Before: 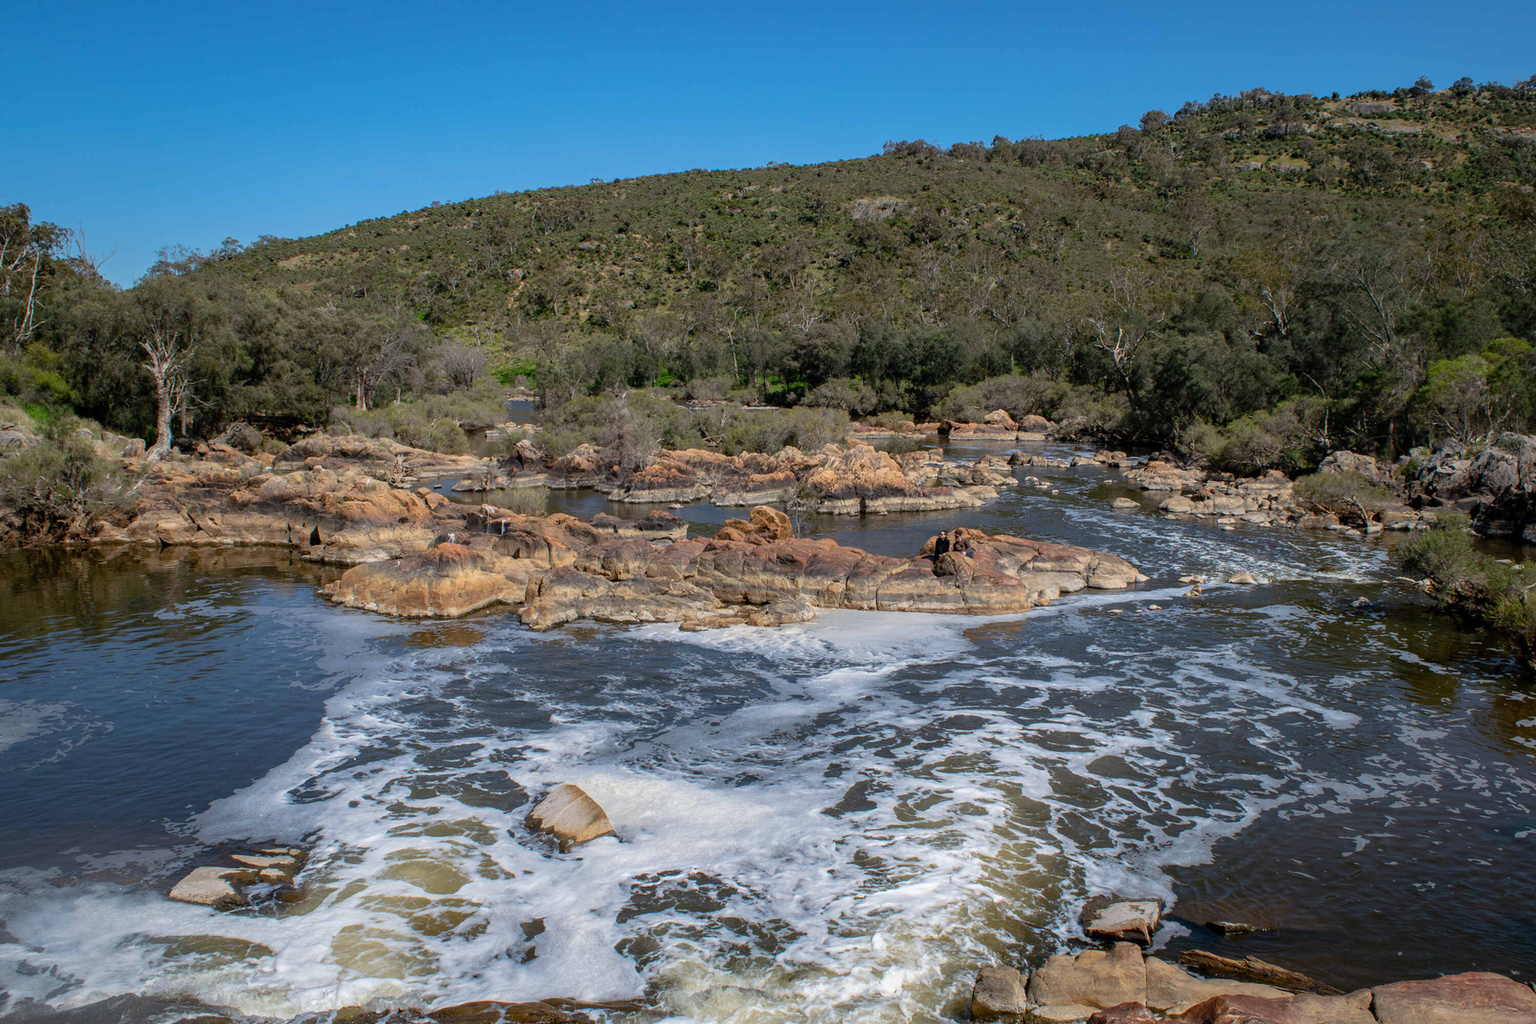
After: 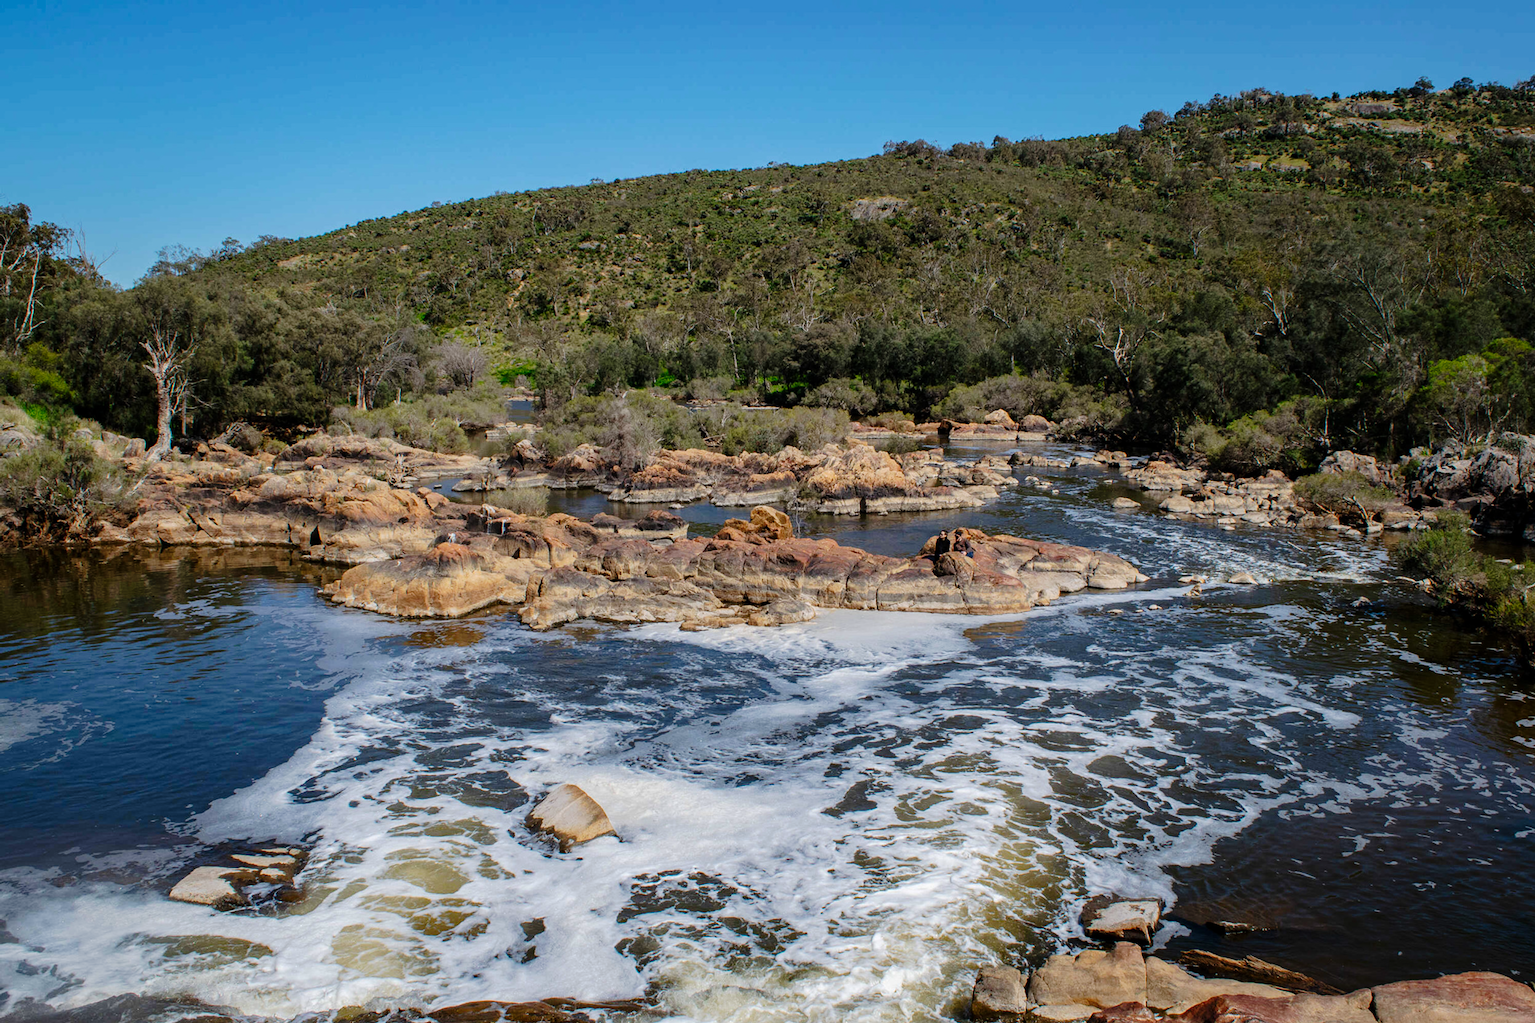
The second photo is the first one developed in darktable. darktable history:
tone curve: curves: ch0 [(0.003, 0) (0.066, 0.031) (0.16, 0.089) (0.269, 0.218) (0.395, 0.408) (0.517, 0.56) (0.684, 0.734) (0.791, 0.814) (1, 1)]; ch1 [(0, 0) (0.164, 0.115) (0.337, 0.332) (0.39, 0.398) (0.464, 0.461) (0.501, 0.5) (0.507, 0.5) (0.534, 0.532) (0.577, 0.59) (0.652, 0.681) (0.733, 0.764) (0.819, 0.823) (1, 1)]; ch2 [(0, 0) (0.337, 0.382) (0.464, 0.476) (0.501, 0.5) (0.527, 0.54) (0.551, 0.565) (0.628, 0.632) (0.689, 0.686) (1, 1)], preserve colors none
